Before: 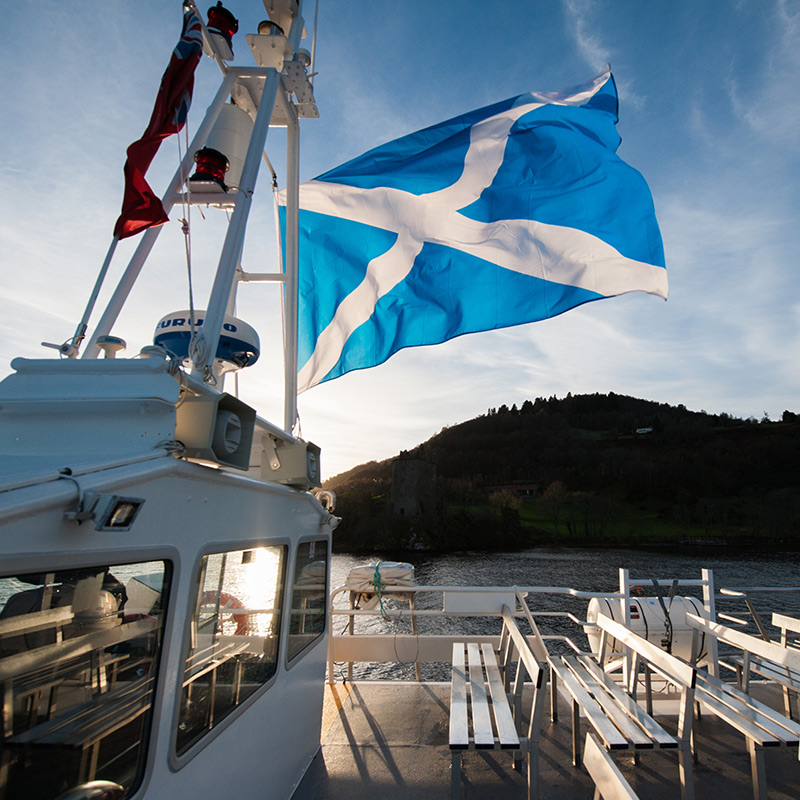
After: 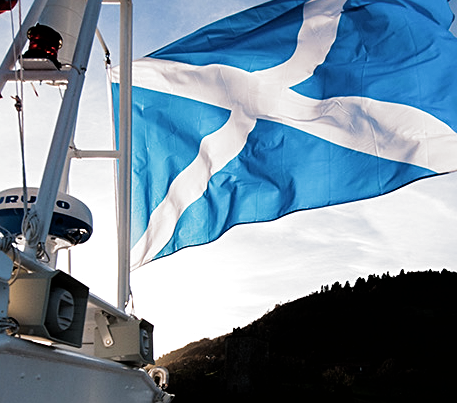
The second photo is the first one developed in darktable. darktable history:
crop: left 20.932%, top 15.471%, right 21.848%, bottom 34.081%
filmic rgb: black relative exposure -8.2 EV, white relative exposure 2.2 EV, threshold 3 EV, hardness 7.11, latitude 75%, contrast 1.325, highlights saturation mix -2%, shadows ↔ highlights balance 30%, preserve chrominance RGB euclidean norm, color science v5 (2021), contrast in shadows safe, contrast in highlights safe, enable highlight reconstruction true
sharpen: radius 2.167, amount 0.381, threshold 0
white balance: red 1.009, blue 1.027
